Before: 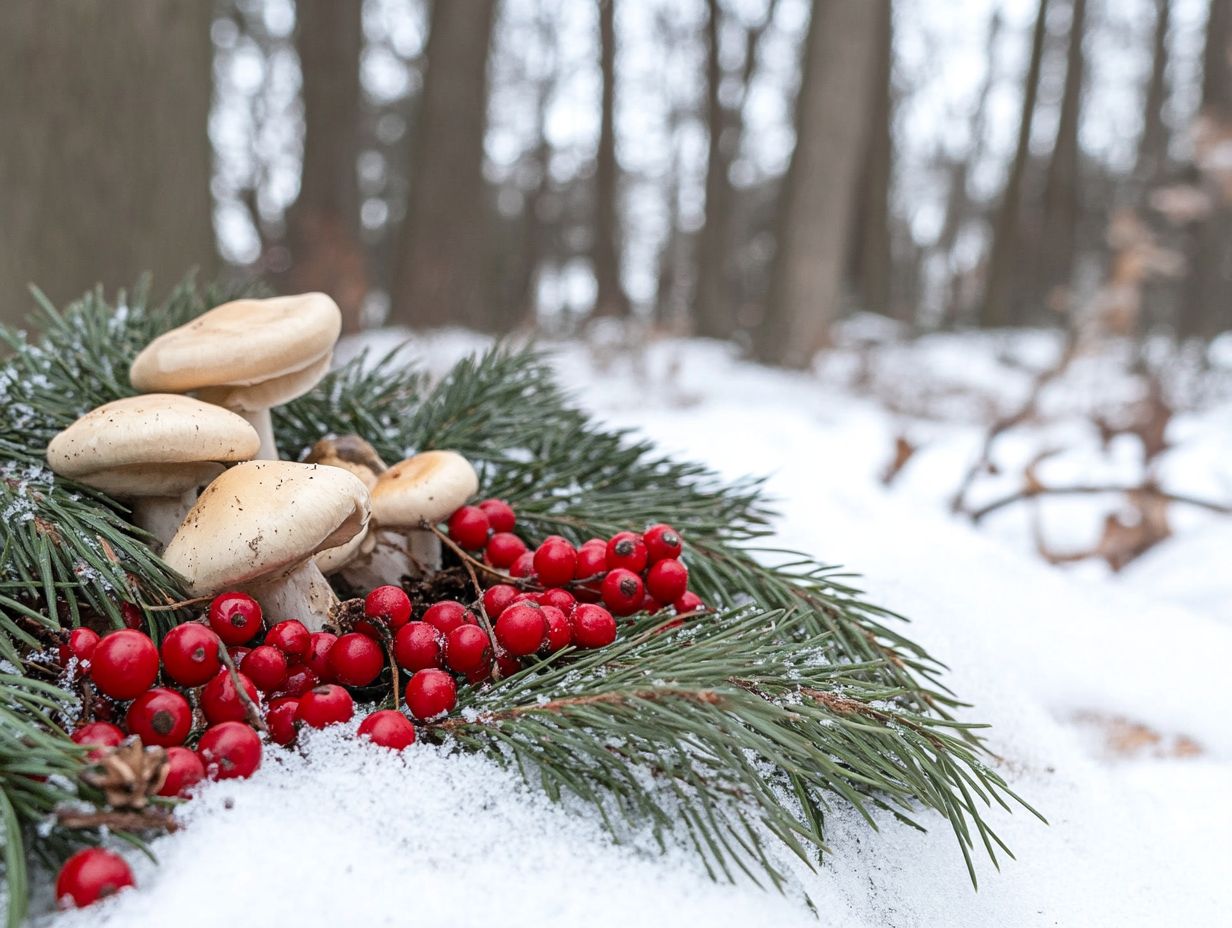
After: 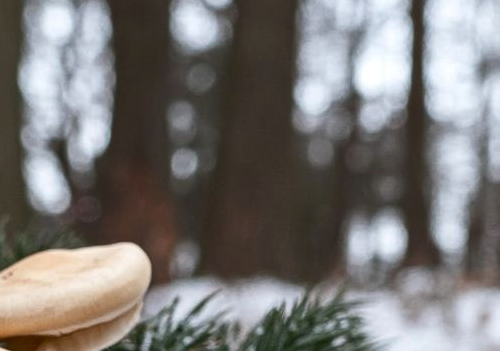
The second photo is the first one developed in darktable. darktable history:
crop: left 15.452%, top 5.459%, right 43.956%, bottom 56.62%
contrast brightness saturation: contrast 0.13, brightness -0.24, saturation 0.14
